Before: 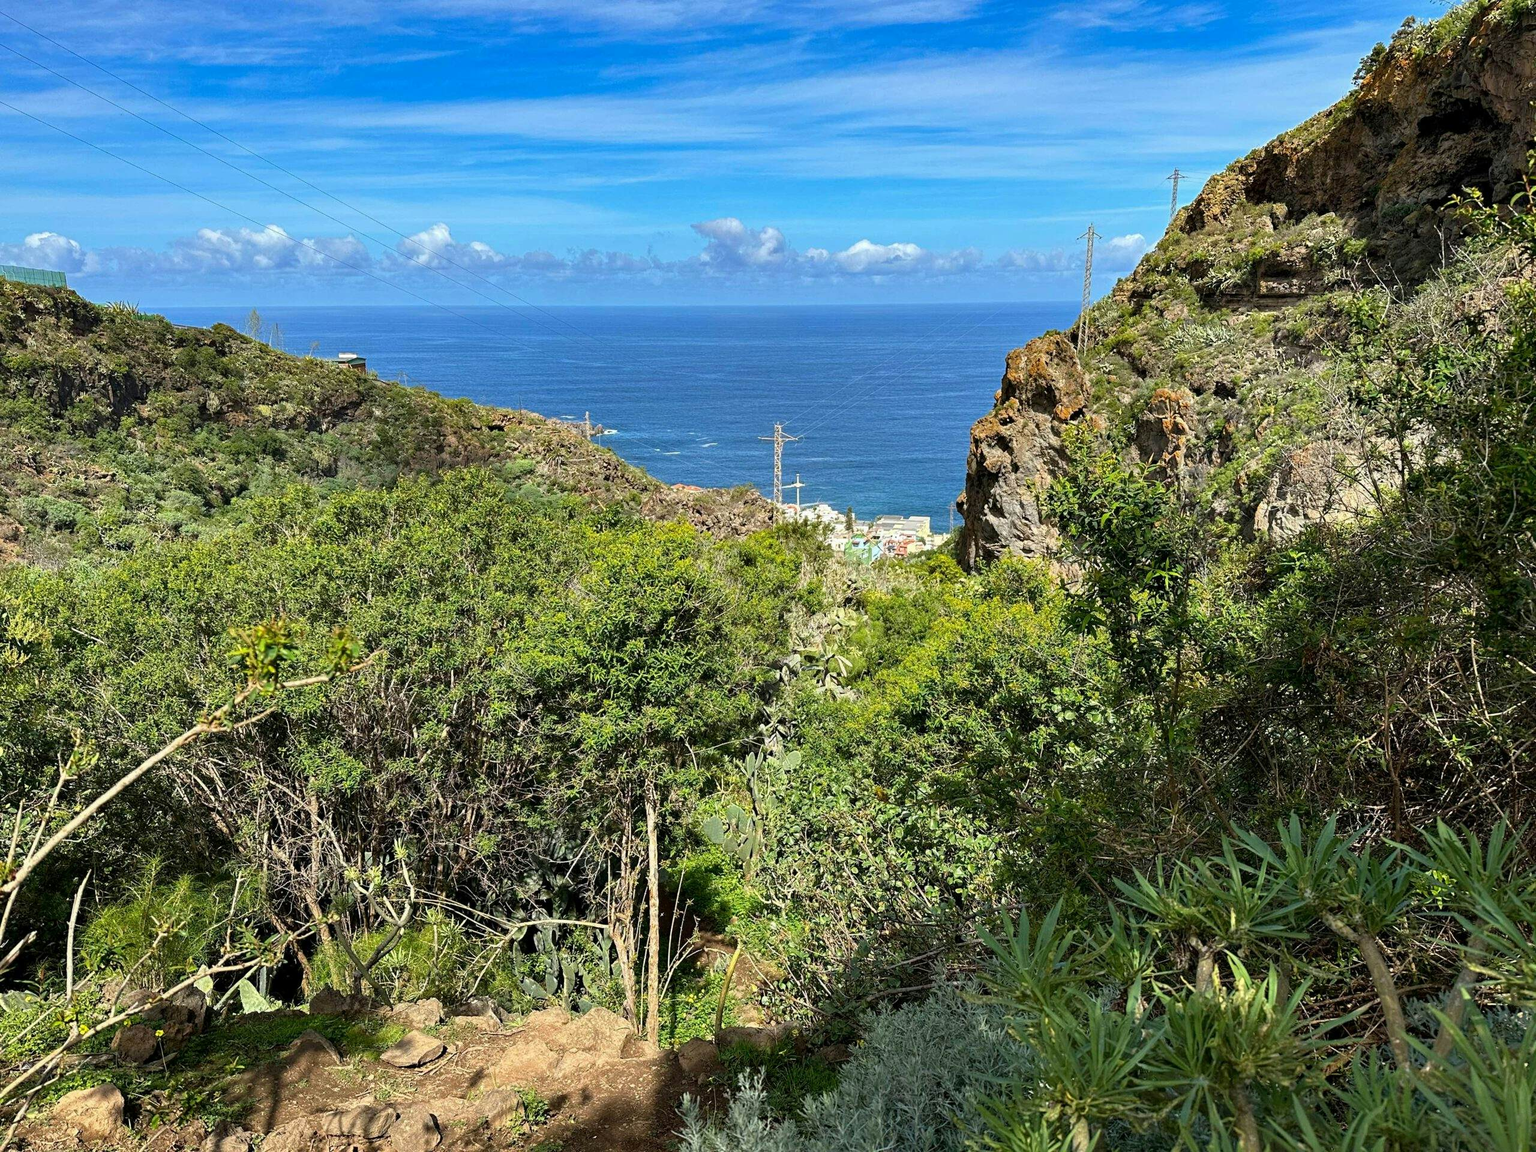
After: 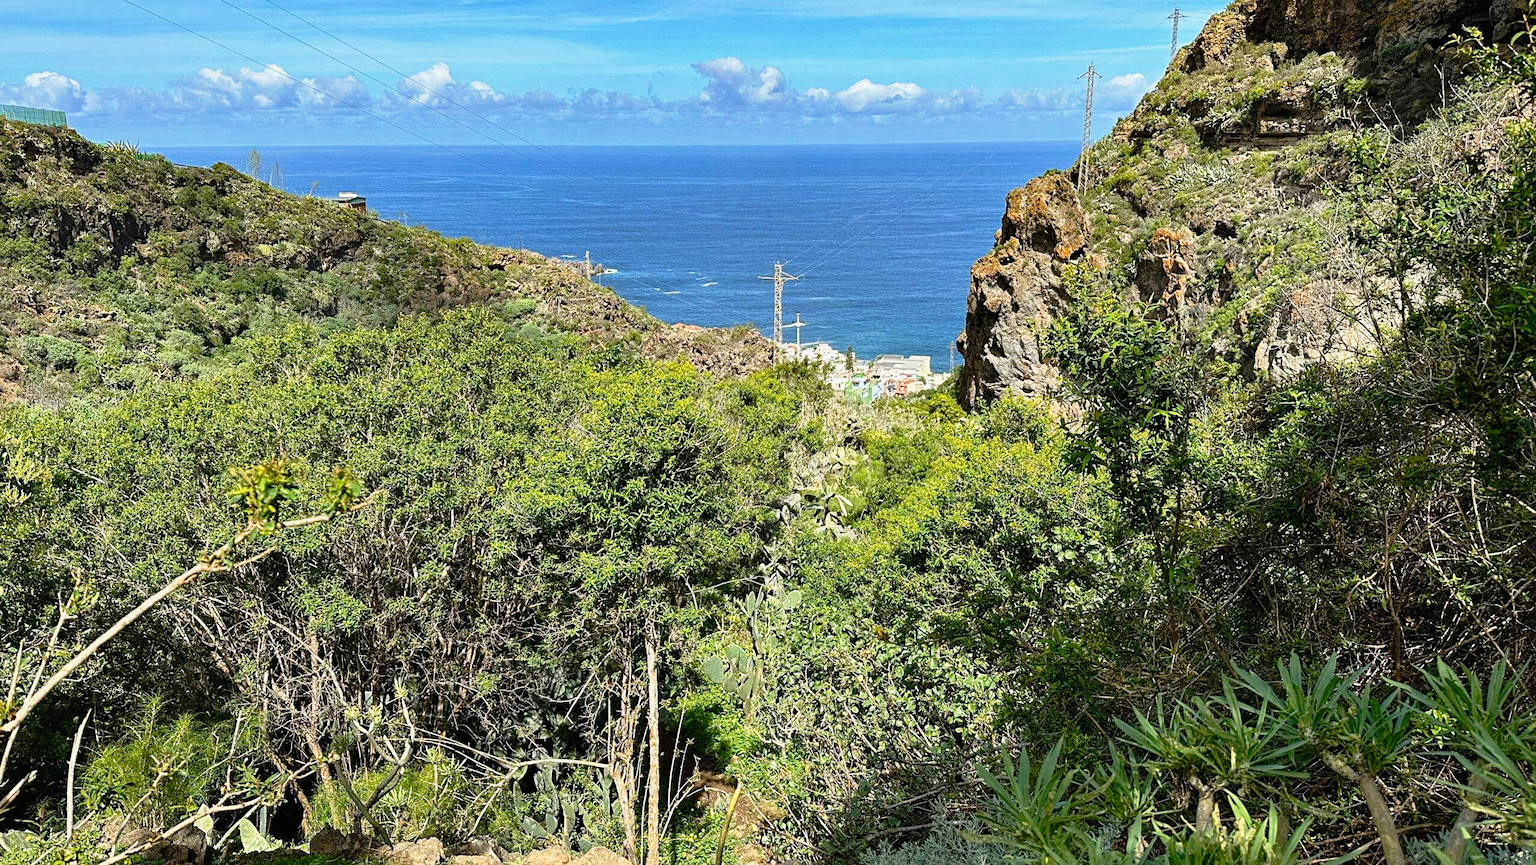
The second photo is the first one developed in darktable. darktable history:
sharpen: amount 0.205
tone curve: curves: ch0 [(0, 0.009) (0.105, 0.08) (0.195, 0.18) (0.283, 0.316) (0.384, 0.434) (0.485, 0.531) (0.638, 0.69) (0.81, 0.872) (1, 0.977)]; ch1 [(0, 0) (0.161, 0.092) (0.35, 0.33) (0.379, 0.401) (0.456, 0.469) (0.502, 0.5) (0.525, 0.514) (0.586, 0.617) (0.635, 0.655) (1, 1)]; ch2 [(0, 0) (0.371, 0.362) (0.437, 0.437) (0.48, 0.49) (0.53, 0.515) (0.56, 0.571) (0.622, 0.606) (1, 1)], preserve colors none
crop: top 13.968%, bottom 10.874%
